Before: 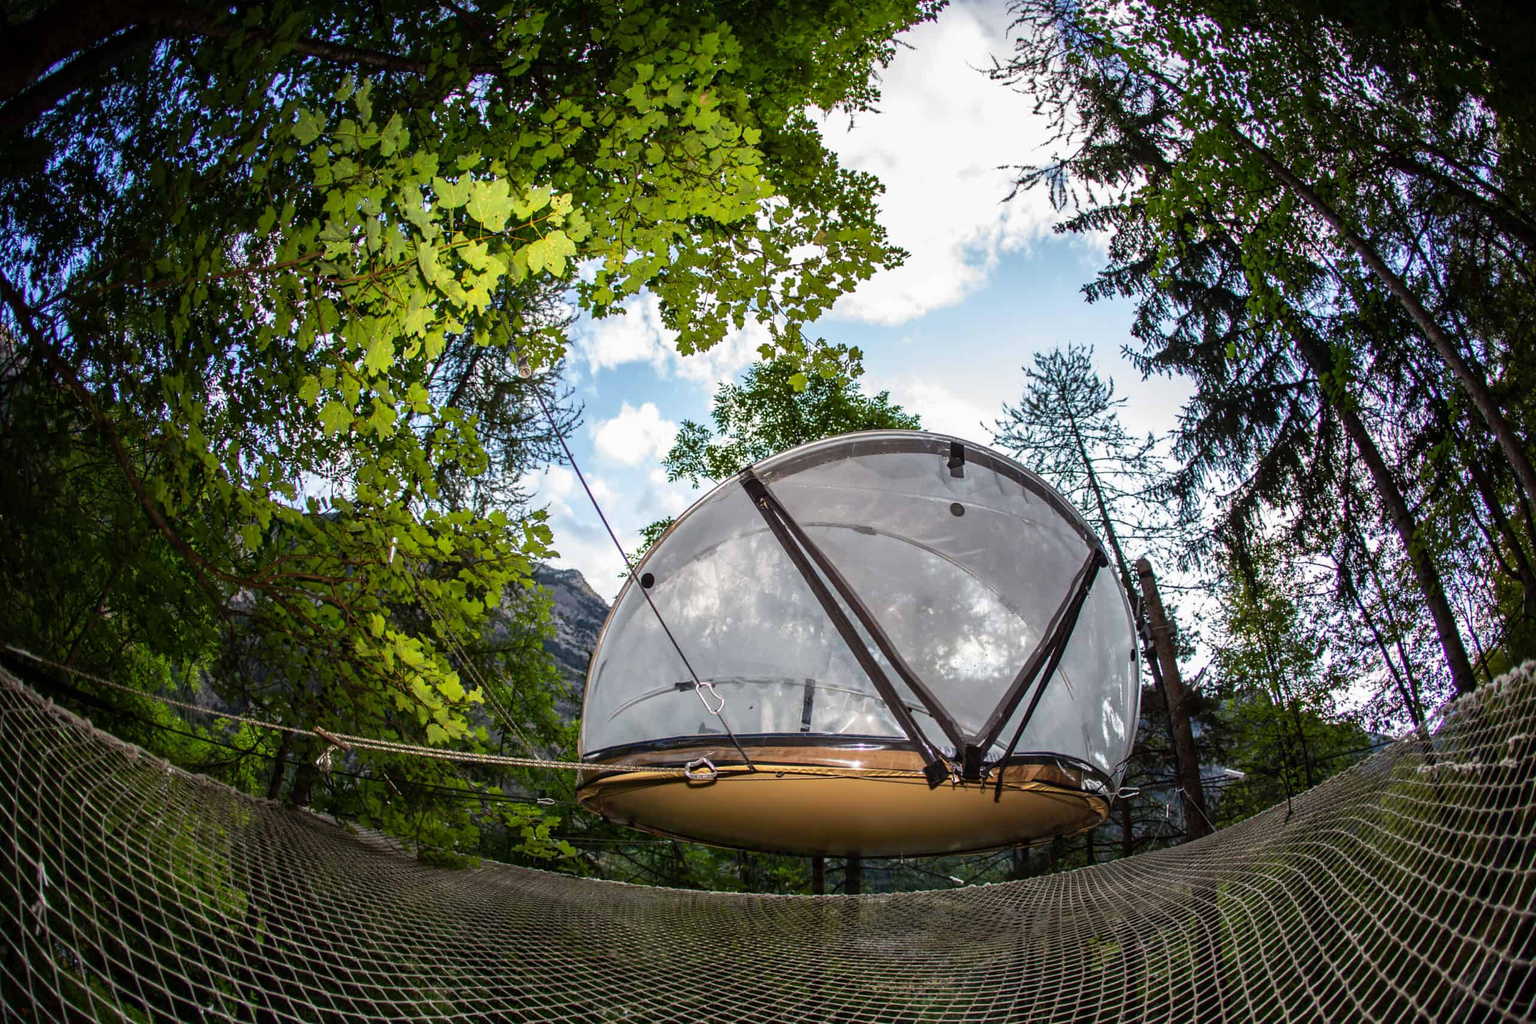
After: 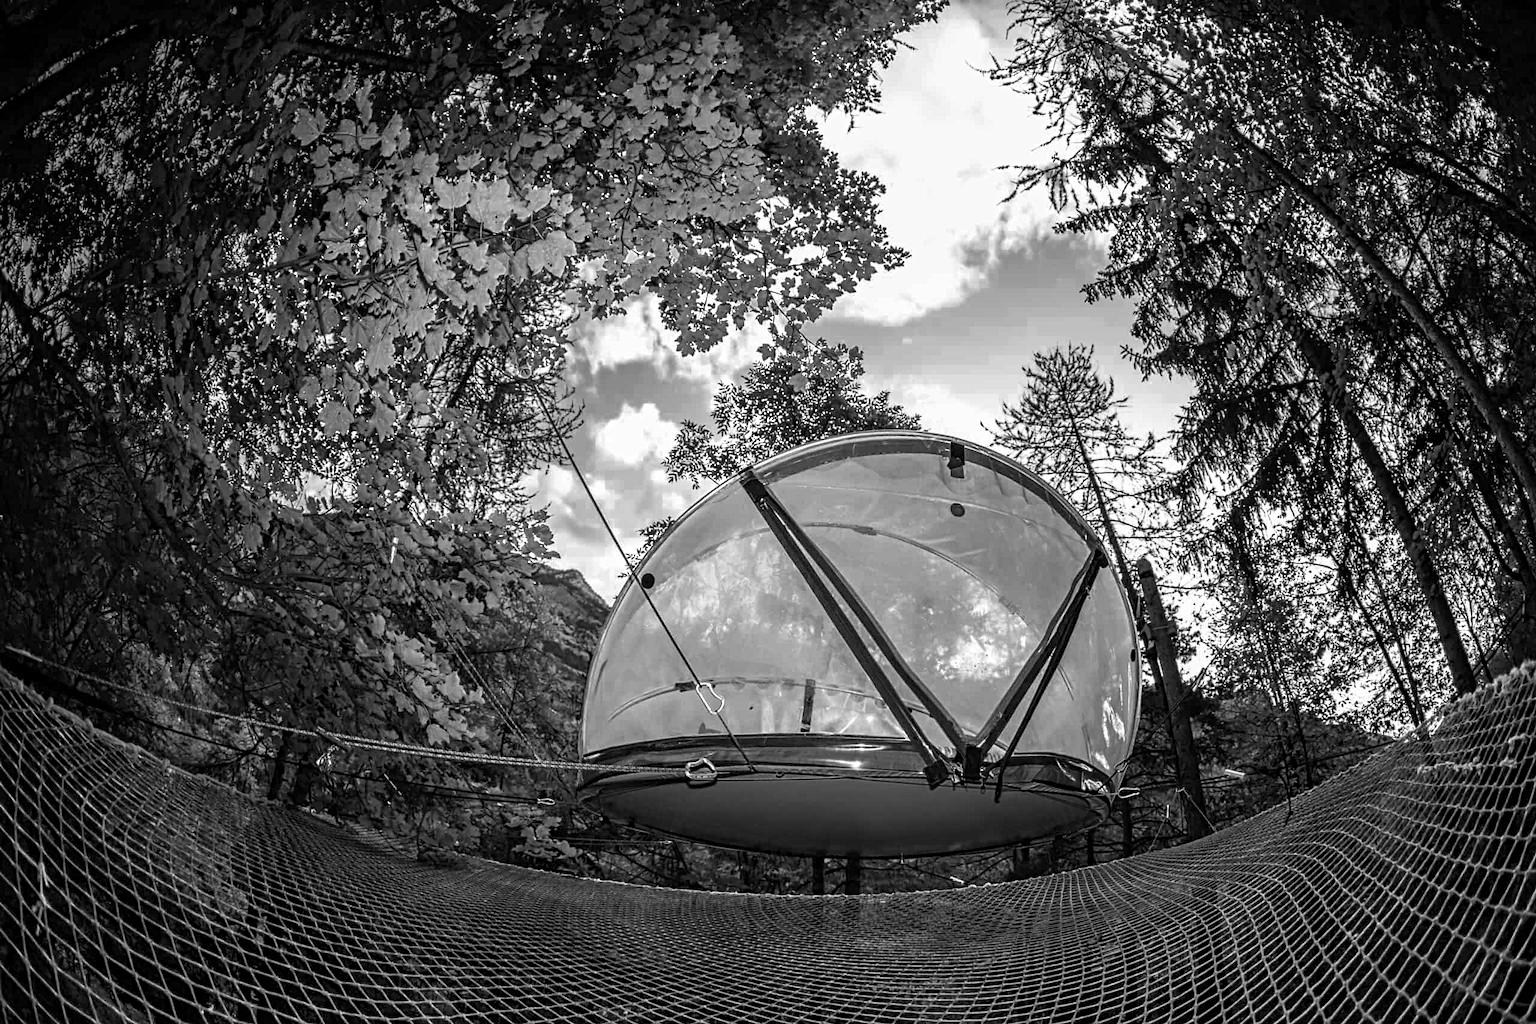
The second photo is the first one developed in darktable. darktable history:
contrast equalizer: y [[0.5, 0.5, 0.5, 0.539, 0.64, 0.611], [0.5 ×6], [0.5 ×6], [0 ×6], [0 ×6]]
color zones: curves: ch0 [(0.002, 0.429) (0.121, 0.212) (0.198, 0.113) (0.276, 0.344) (0.331, 0.541) (0.41, 0.56) (0.482, 0.289) (0.619, 0.227) (0.721, 0.18) (0.821, 0.435) (0.928, 0.555) (1, 0.587)]; ch1 [(0, 0) (0.143, 0) (0.286, 0) (0.429, 0) (0.571, 0) (0.714, 0) (0.857, 0)]
